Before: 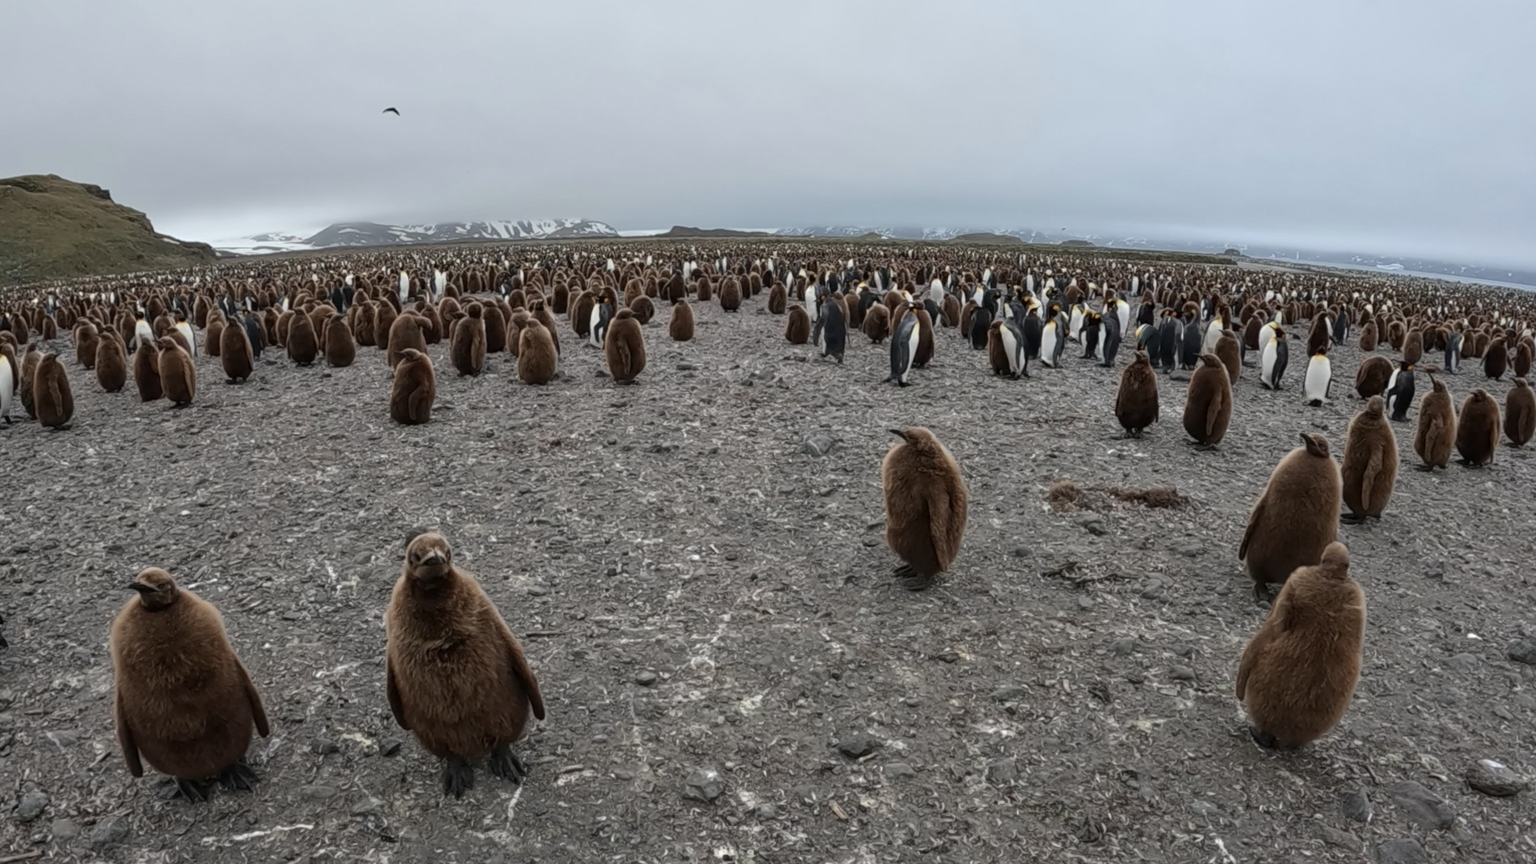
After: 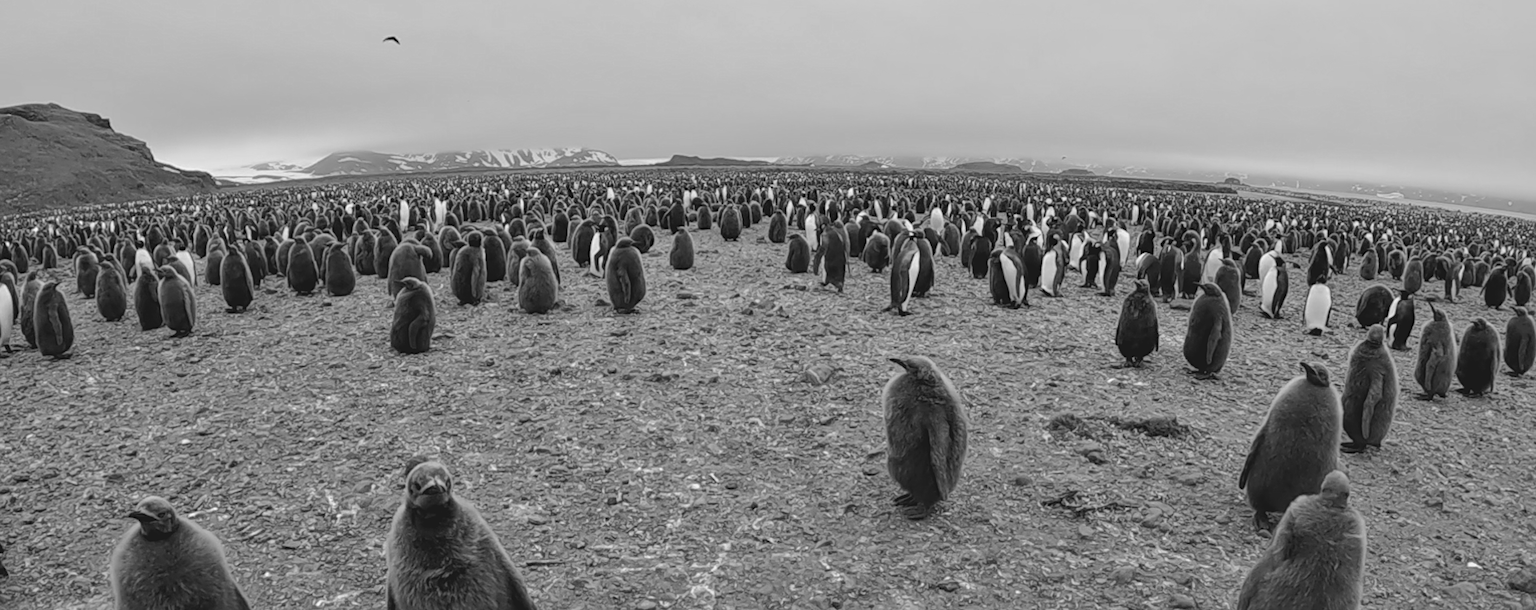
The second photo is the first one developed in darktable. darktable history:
lowpass: radius 0.1, contrast 0.85, saturation 1.1, unbound 0
sharpen: amount 0.2
color balance rgb: perceptual saturation grading › global saturation 25%, perceptual brilliance grading › mid-tones 10%, perceptual brilliance grading › shadows 15%, global vibrance 20%
crop and rotate: top 8.293%, bottom 20.996%
contrast equalizer: octaves 7, y [[0.6 ×6], [0.55 ×6], [0 ×6], [0 ×6], [0 ×6]], mix 0.3
white balance: red 1.138, green 0.996, blue 0.812
color contrast: green-magenta contrast 0, blue-yellow contrast 0
